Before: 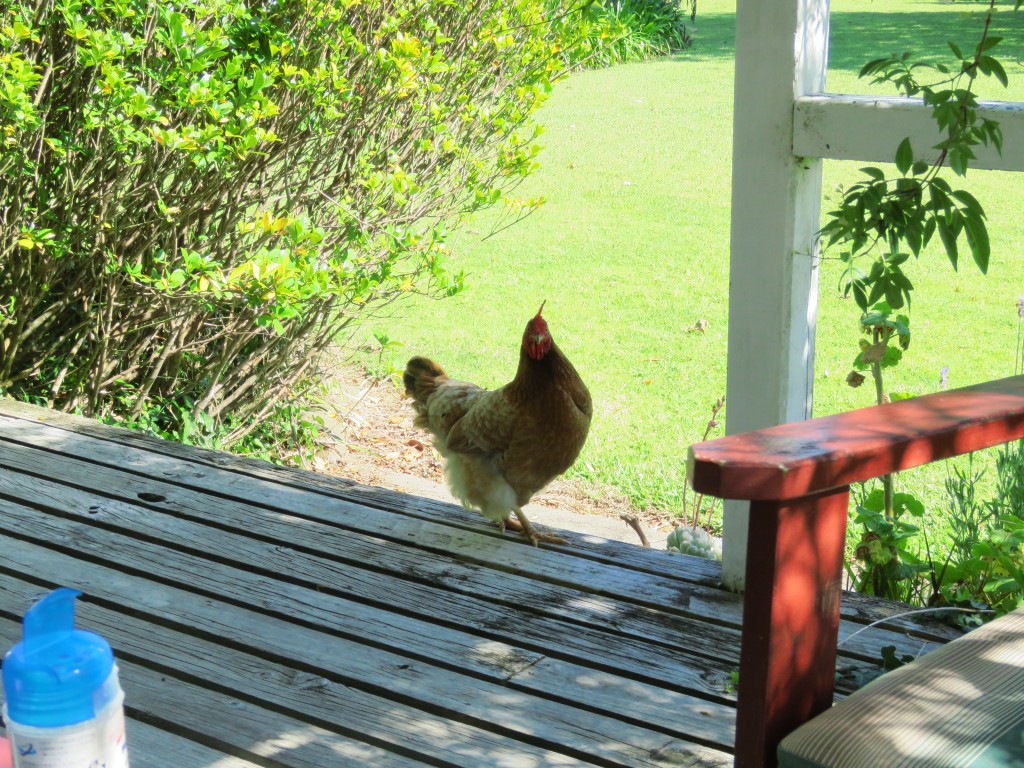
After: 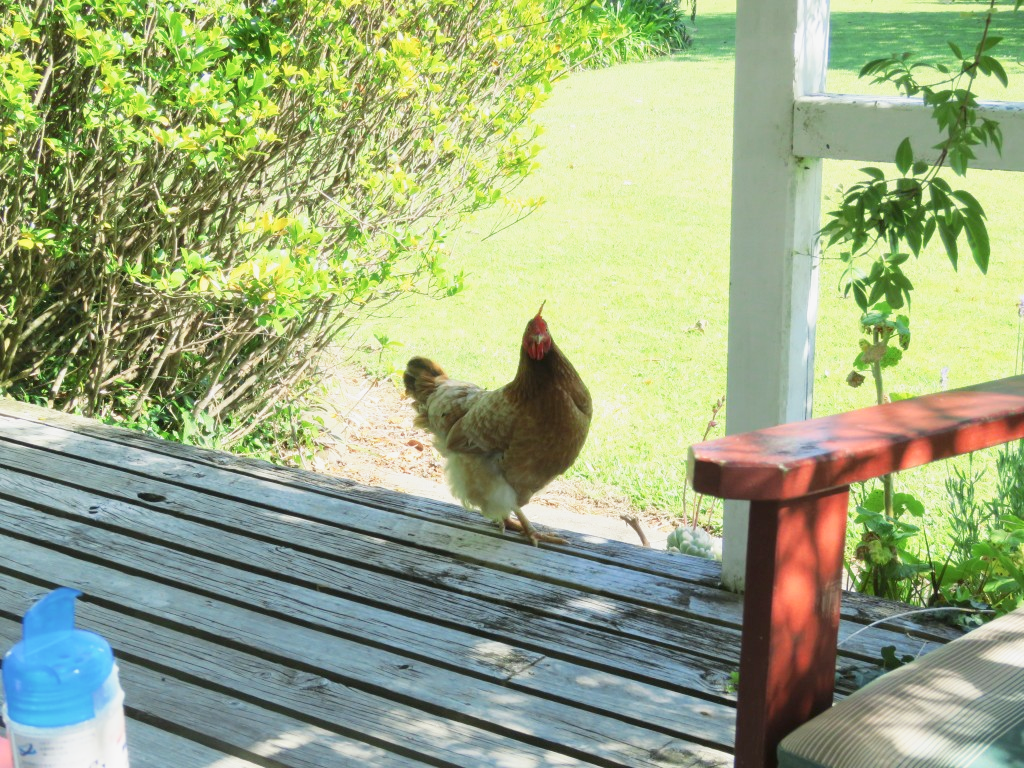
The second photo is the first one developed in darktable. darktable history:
base curve: curves: ch0 [(0, 0) (0.579, 0.807) (1, 1)], preserve colors none
color balance: contrast -15%
